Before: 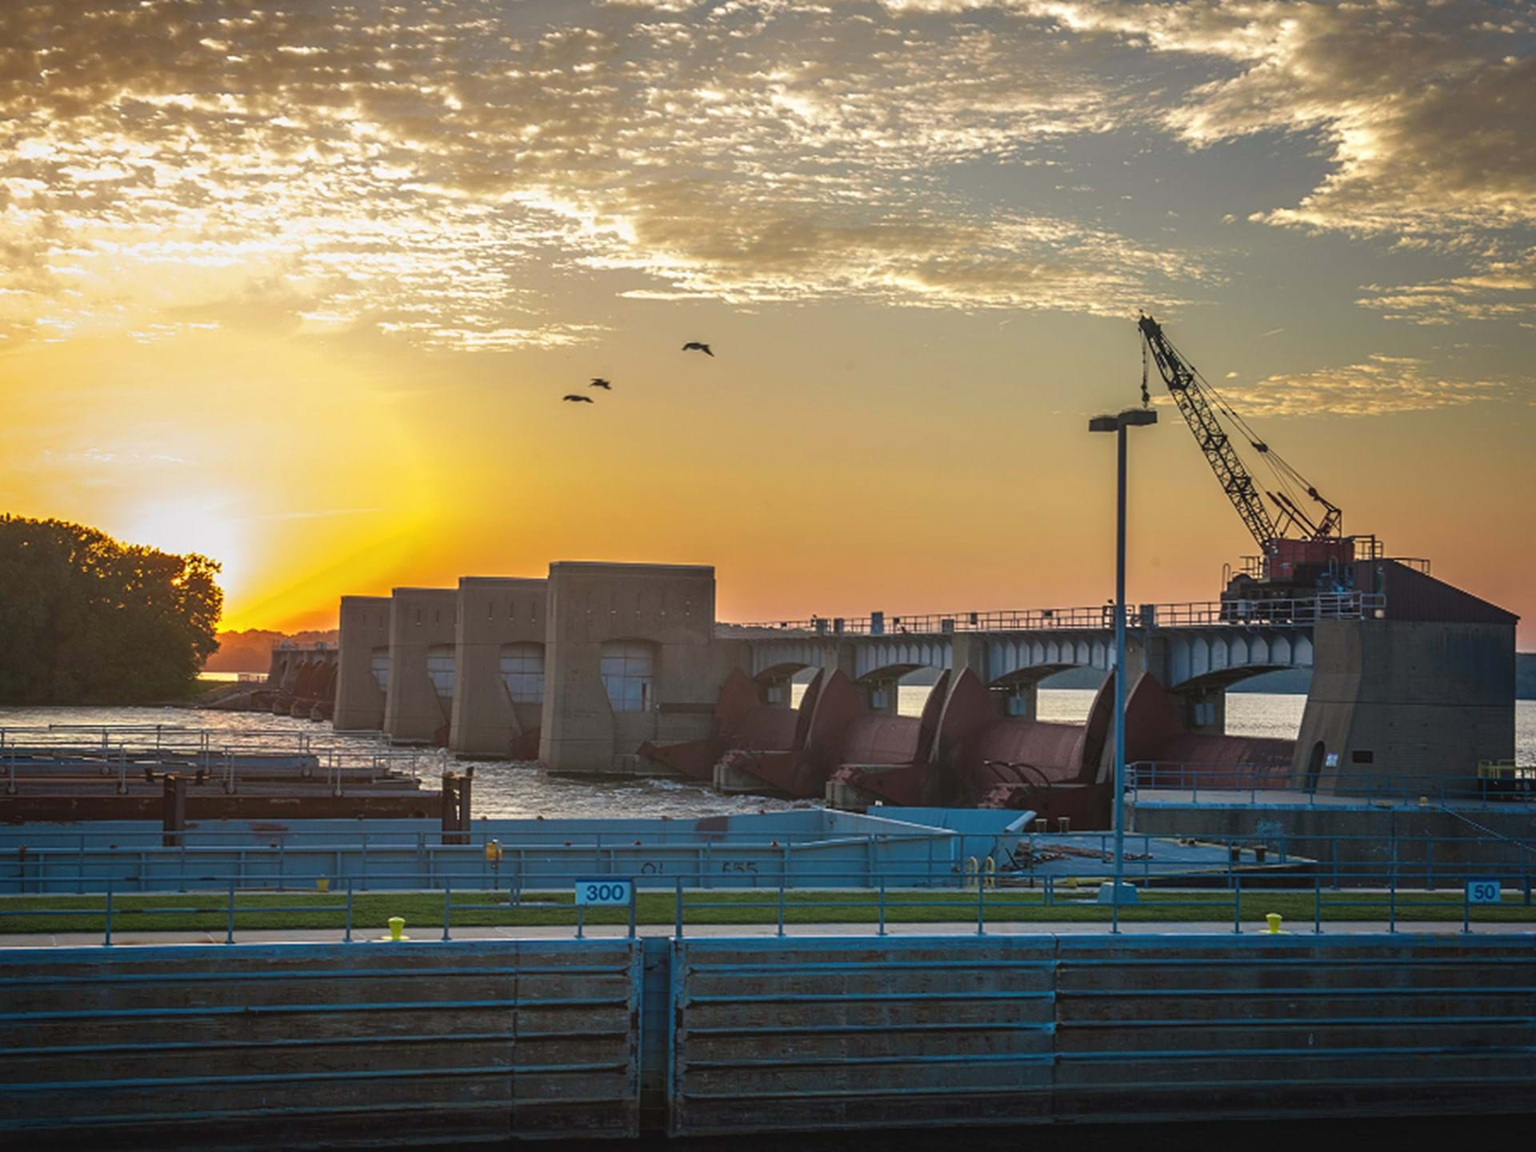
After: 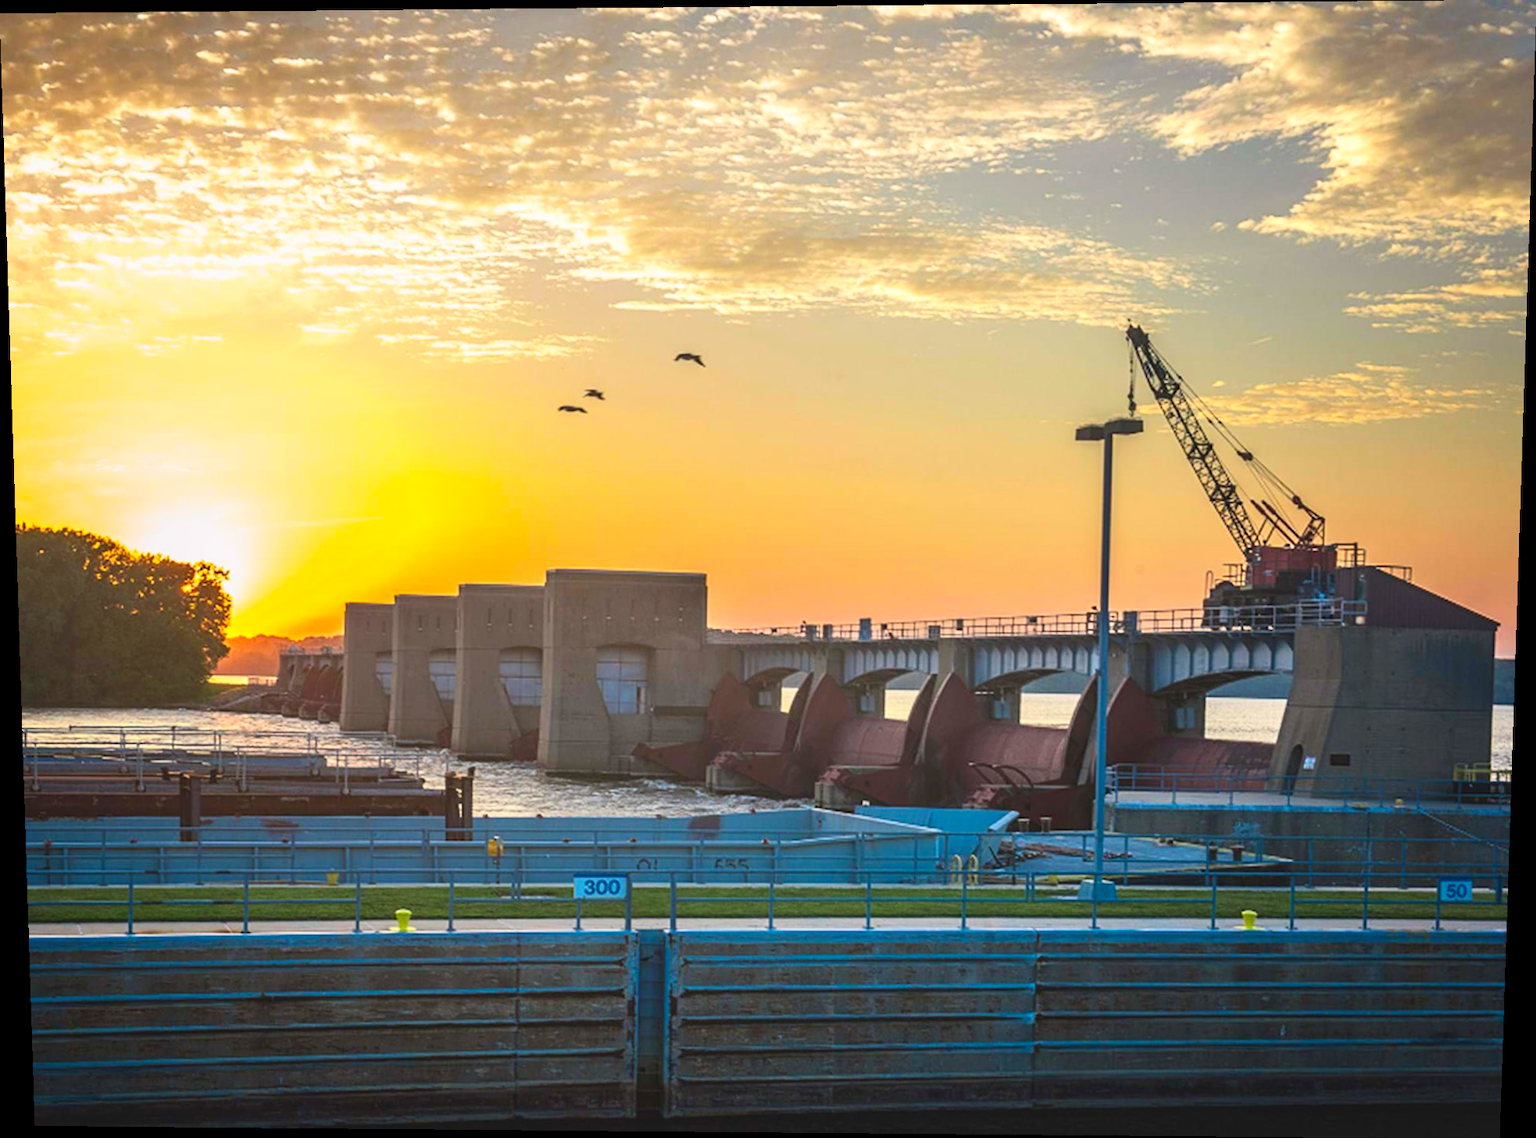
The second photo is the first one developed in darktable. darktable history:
contrast brightness saturation: contrast 0.24, brightness 0.26, saturation 0.39
rotate and perspective: lens shift (vertical) 0.048, lens shift (horizontal) -0.024, automatic cropping off
